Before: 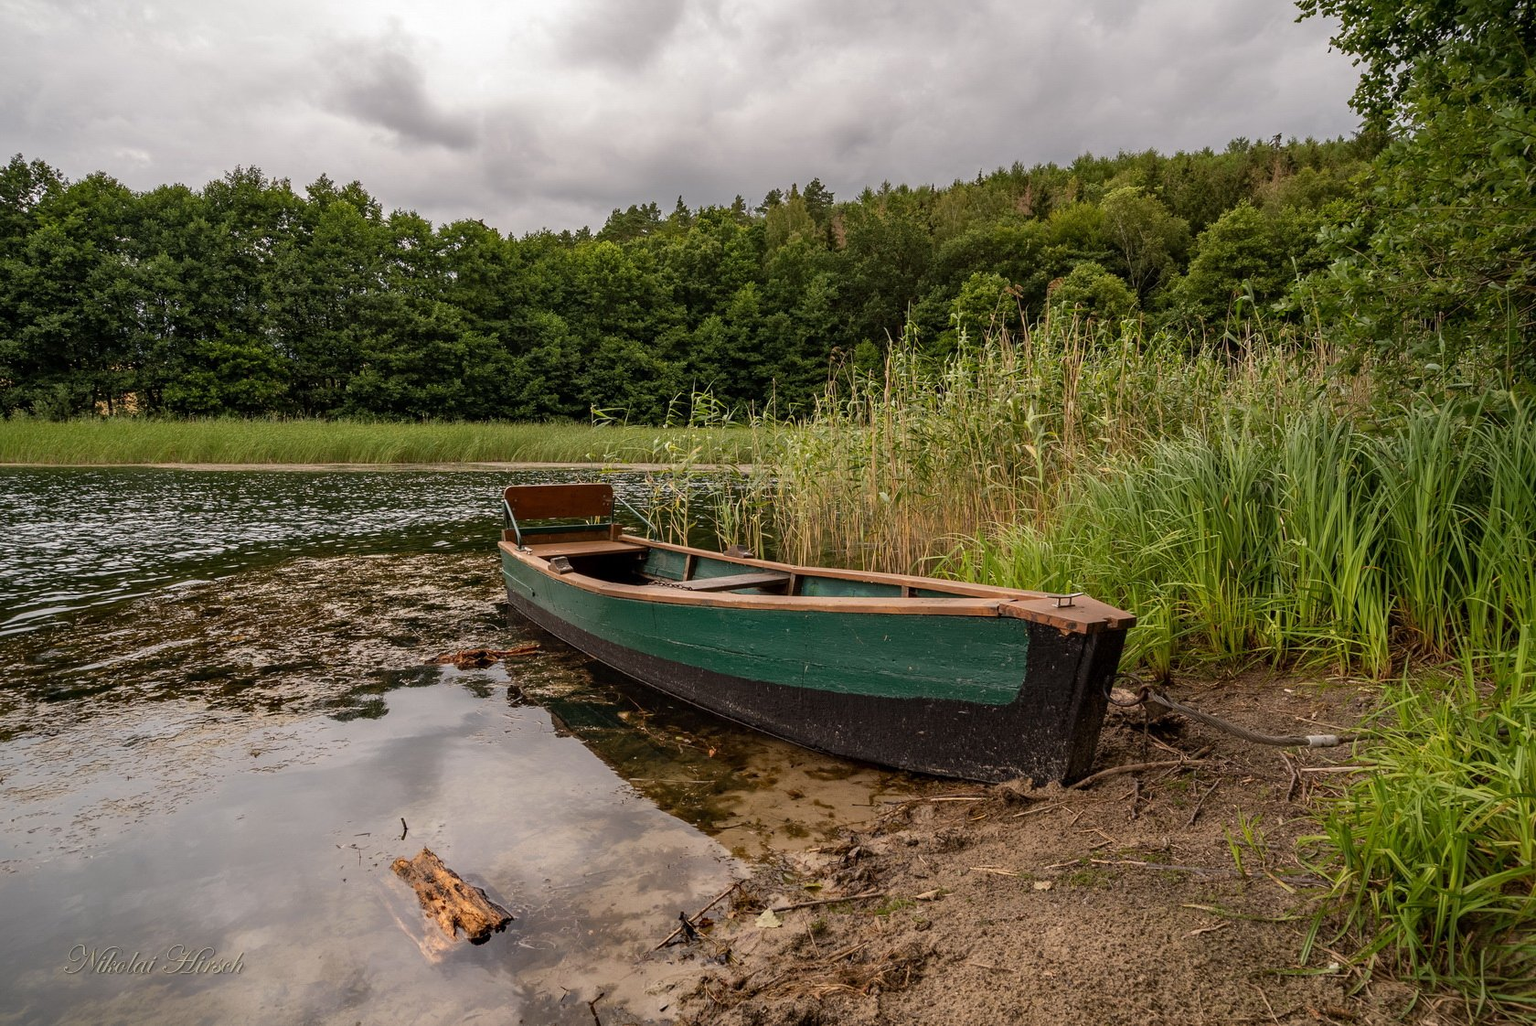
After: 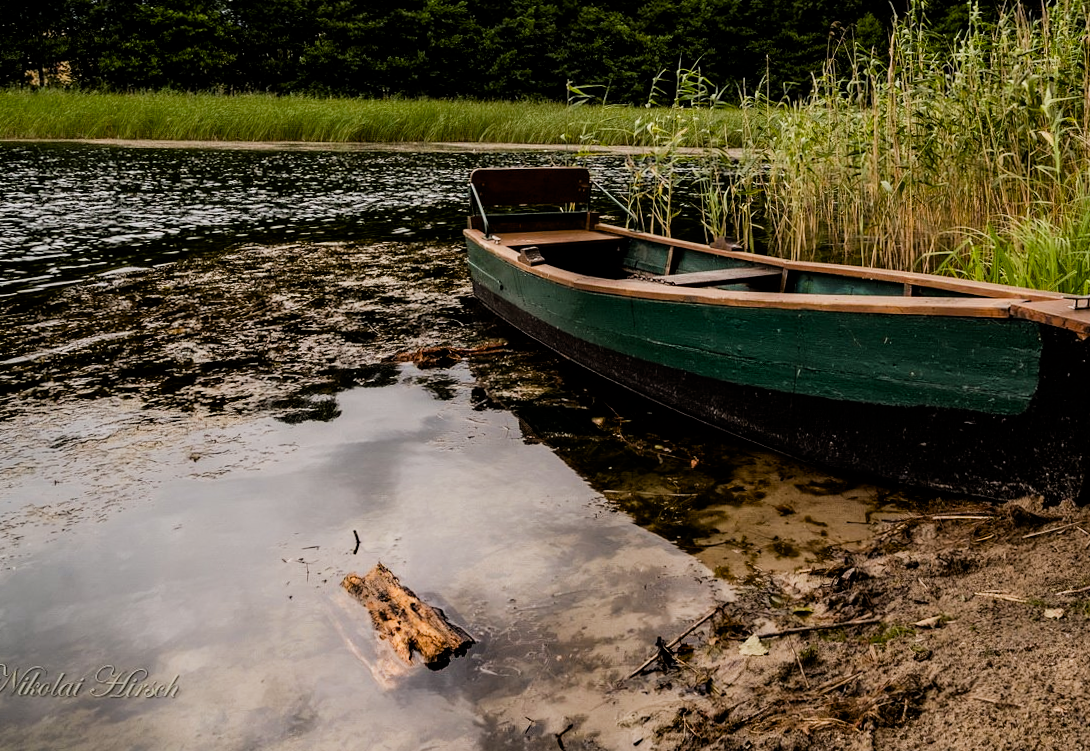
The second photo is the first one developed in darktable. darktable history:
filmic rgb: black relative exposure -5.05 EV, white relative exposure 3.97 EV, hardness 2.9, contrast 1.184, highlights saturation mix -28.95%
shadows and highlights: shadows -20.77, highlights 98.66, soften with gaussian
exposure: exposure -0.071 EV, compensate highlight preservation false
color balance rgb: perceptual saturation grading › global saturation 20%, perceptual saturation grading › highlights -25.898%, perceptual saturation grading › shadows 24.209%, perceptual brilliance grading › global brilliance 15.205%, perceptual brilliance grading › shadows -35.221%
crop and rotate: angle -0.76°, left 3.966%, top 31.69%, right 29.839%
